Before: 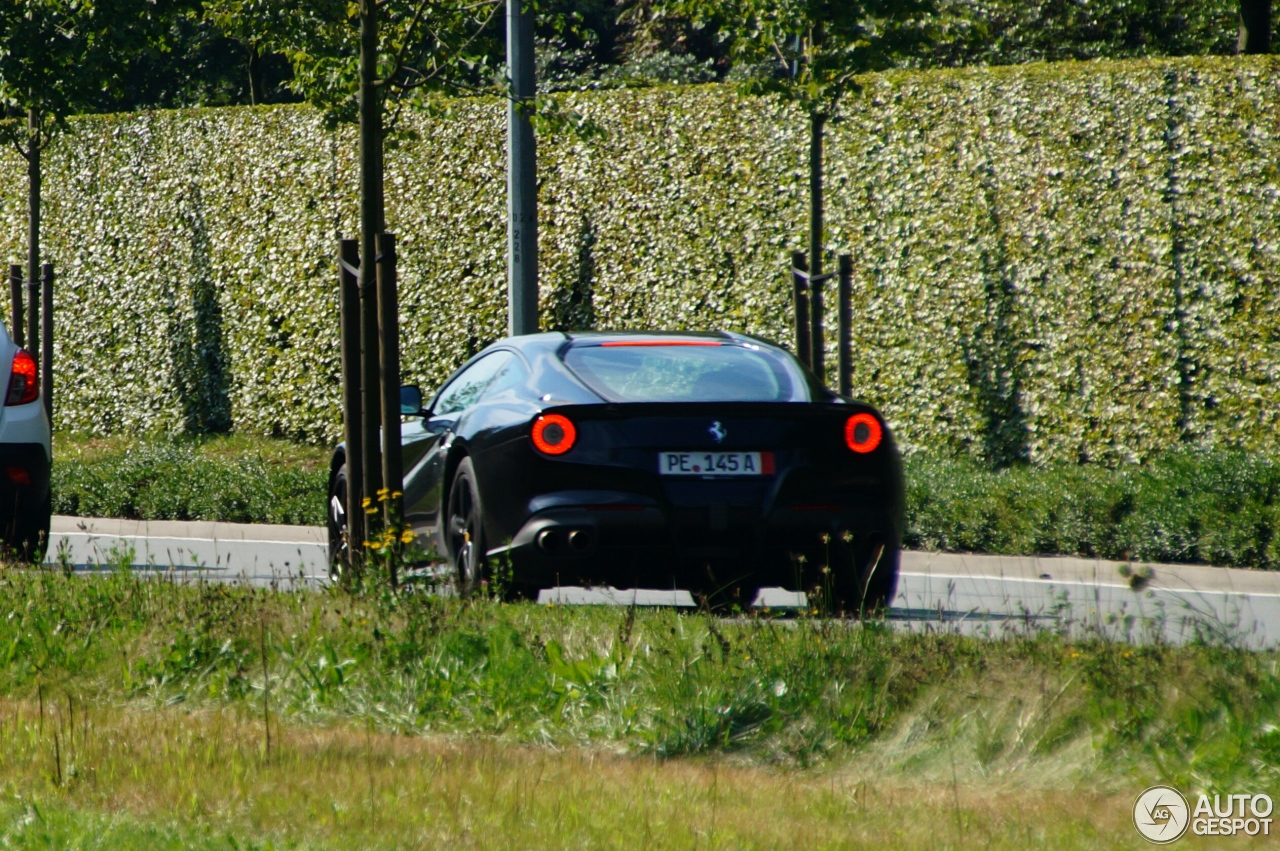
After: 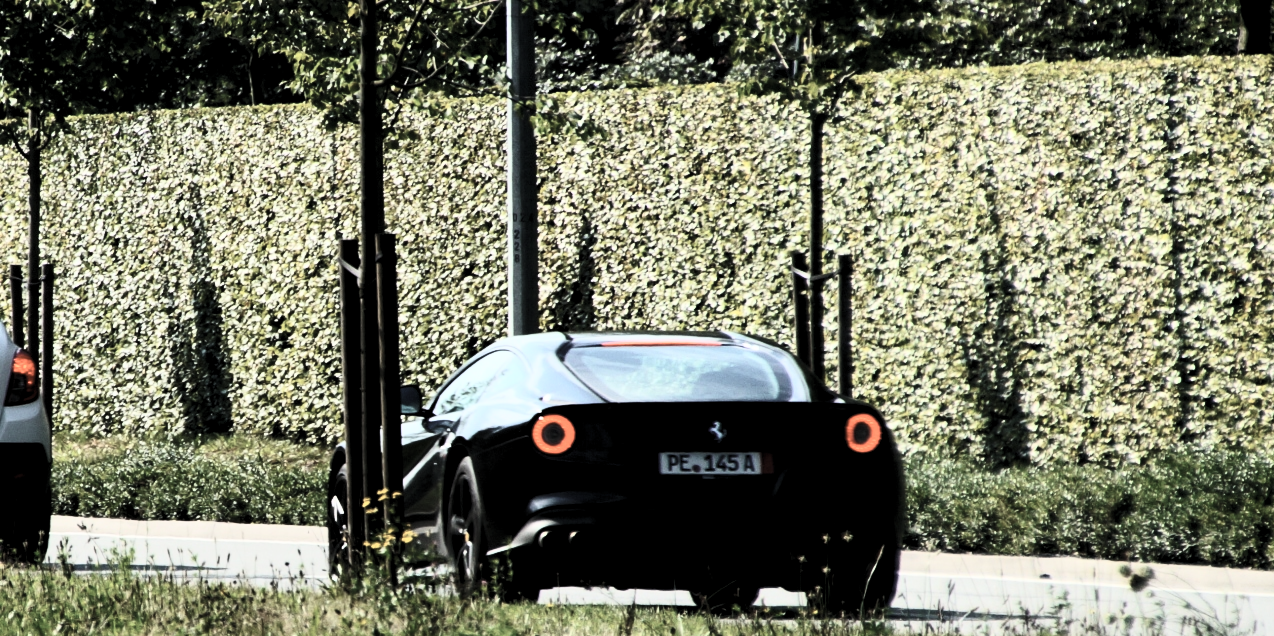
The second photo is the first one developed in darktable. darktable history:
crop: bottom 24.983%
contrast brightness saturation: contrast 0.57, brightness 0.577, saturation -0.339
levels: levels [0.116, 0.574, 1]
